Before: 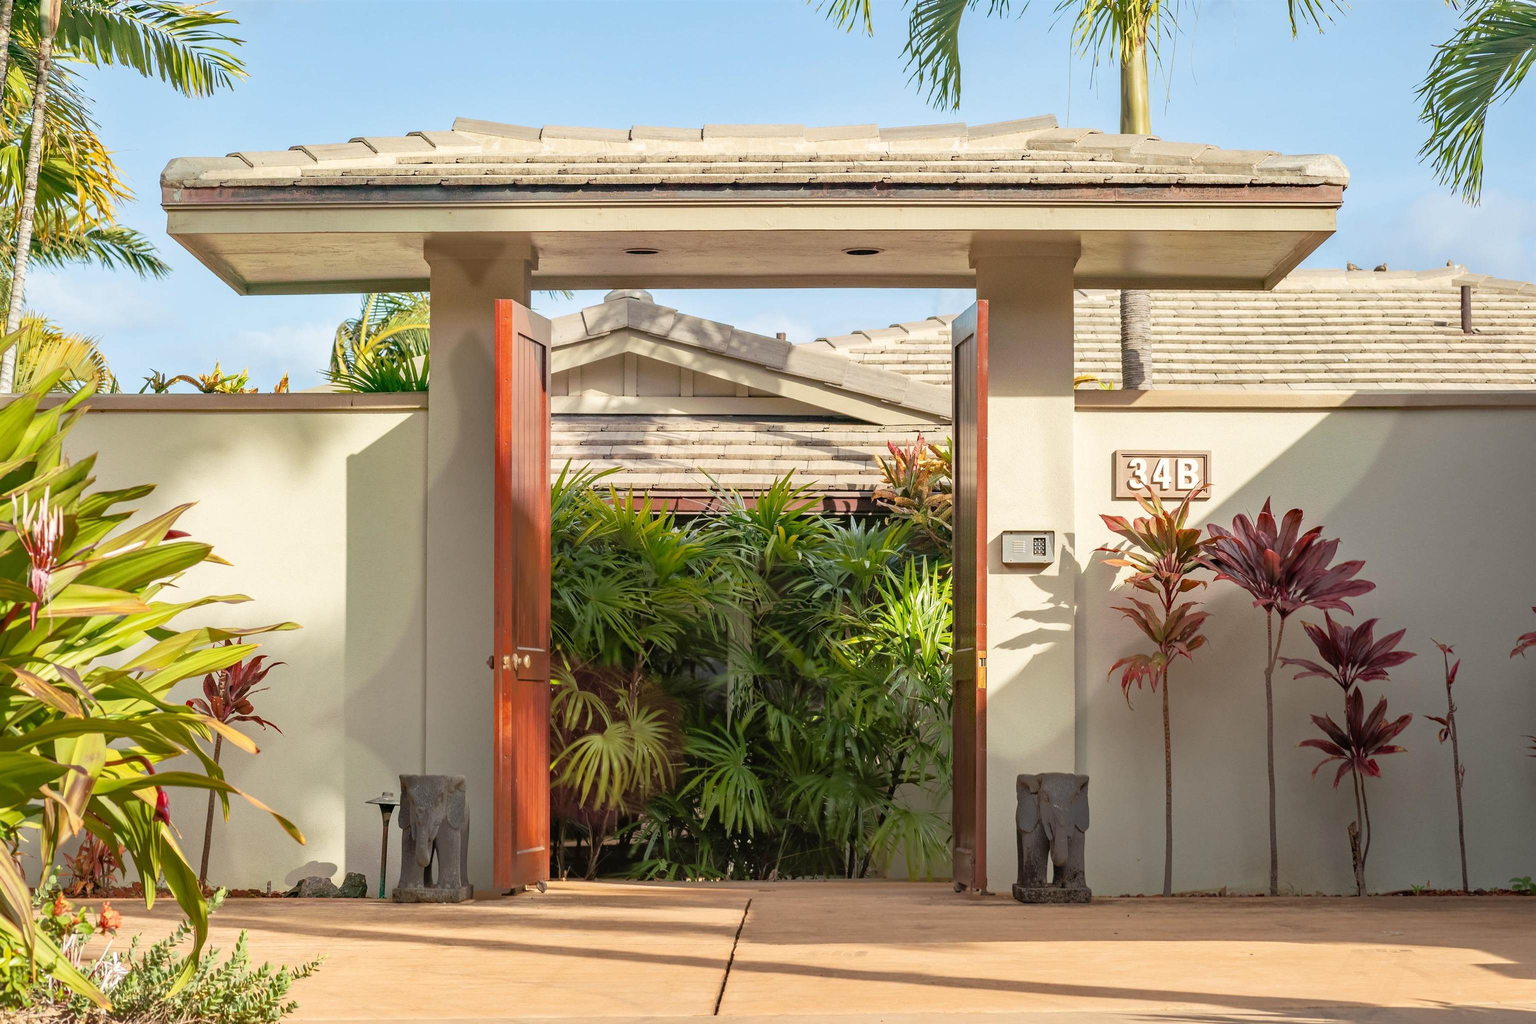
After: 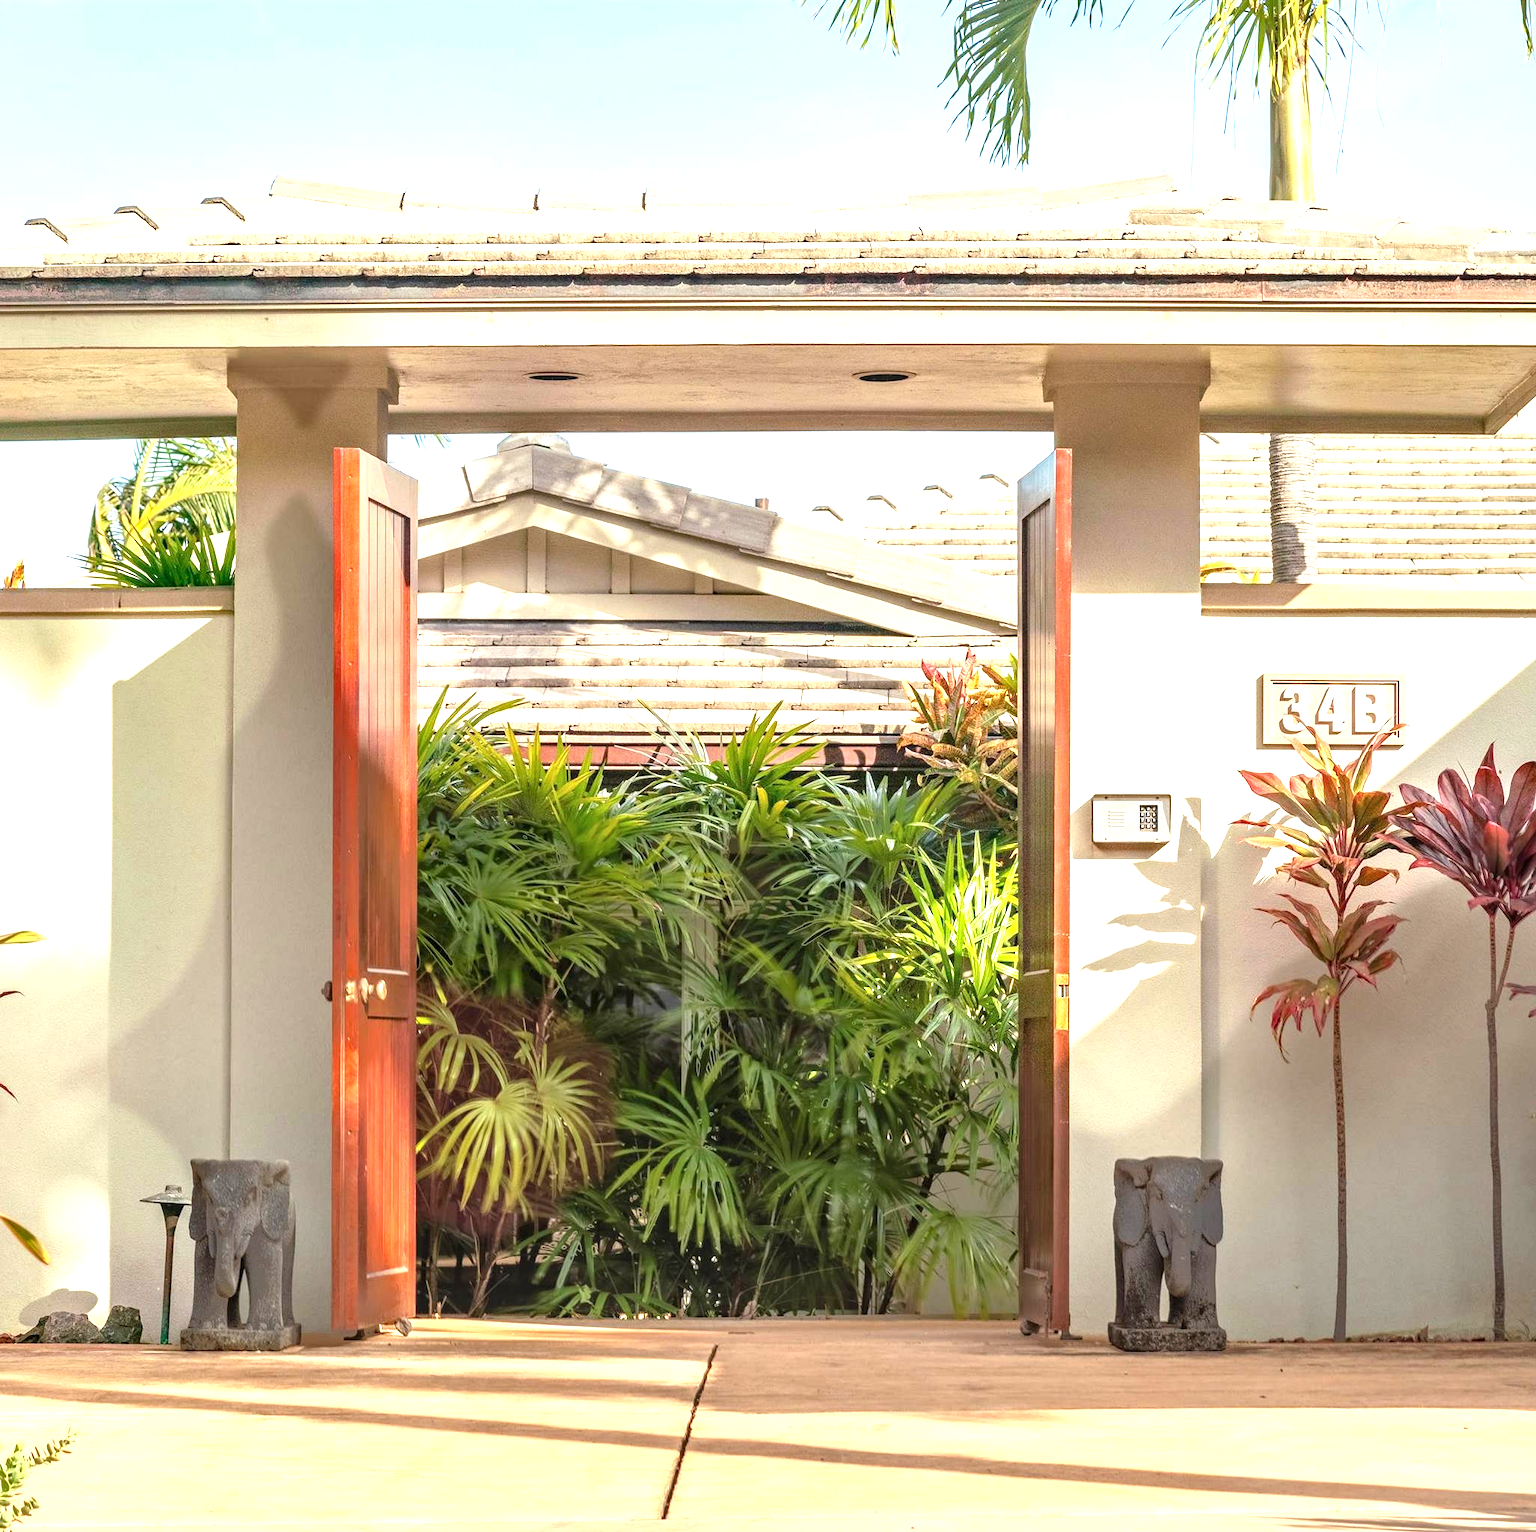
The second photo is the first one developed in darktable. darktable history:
crop and rotate: left 17.732%, right 15.423%
exposure: exposure 1 EV, compensate highlight preservation false
local contrast: on, module defaults
